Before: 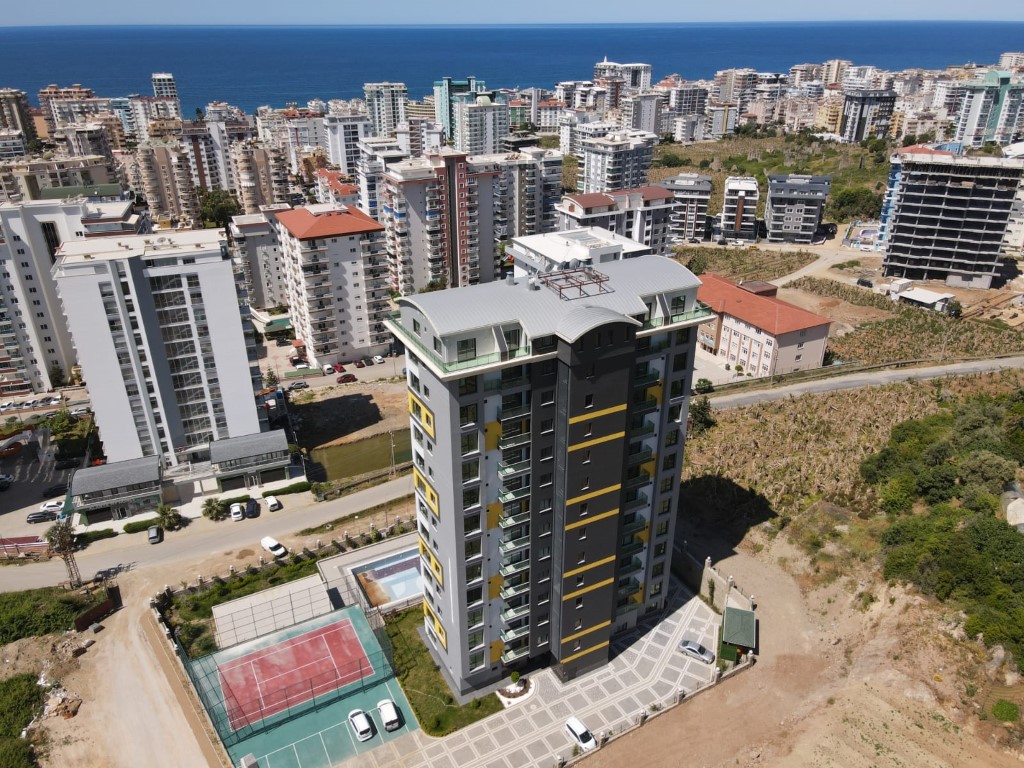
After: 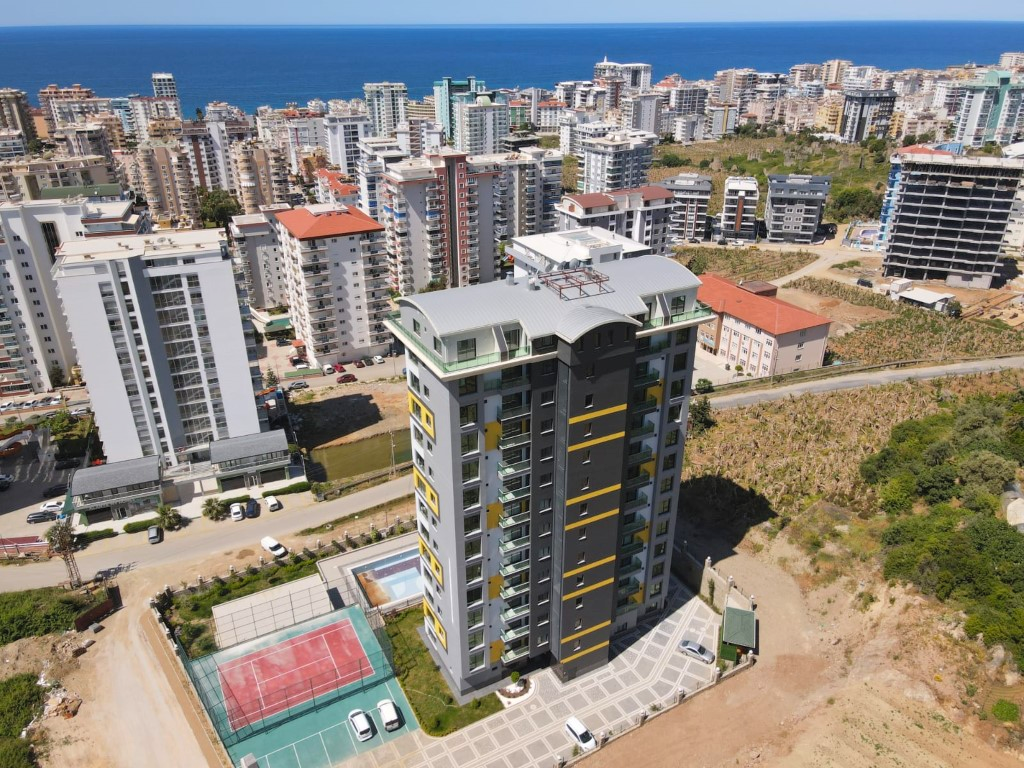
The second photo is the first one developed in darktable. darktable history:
exposure: compensate highlight preservation false
contrast brightness saturation: brightness 0.09, saturation 0.19
